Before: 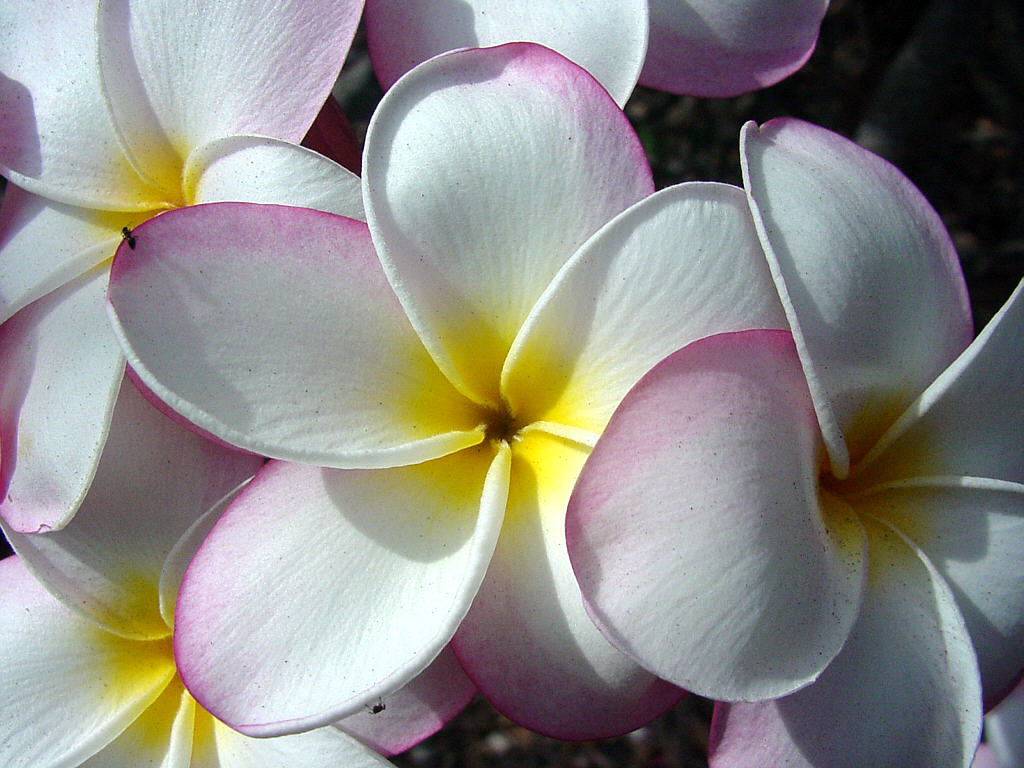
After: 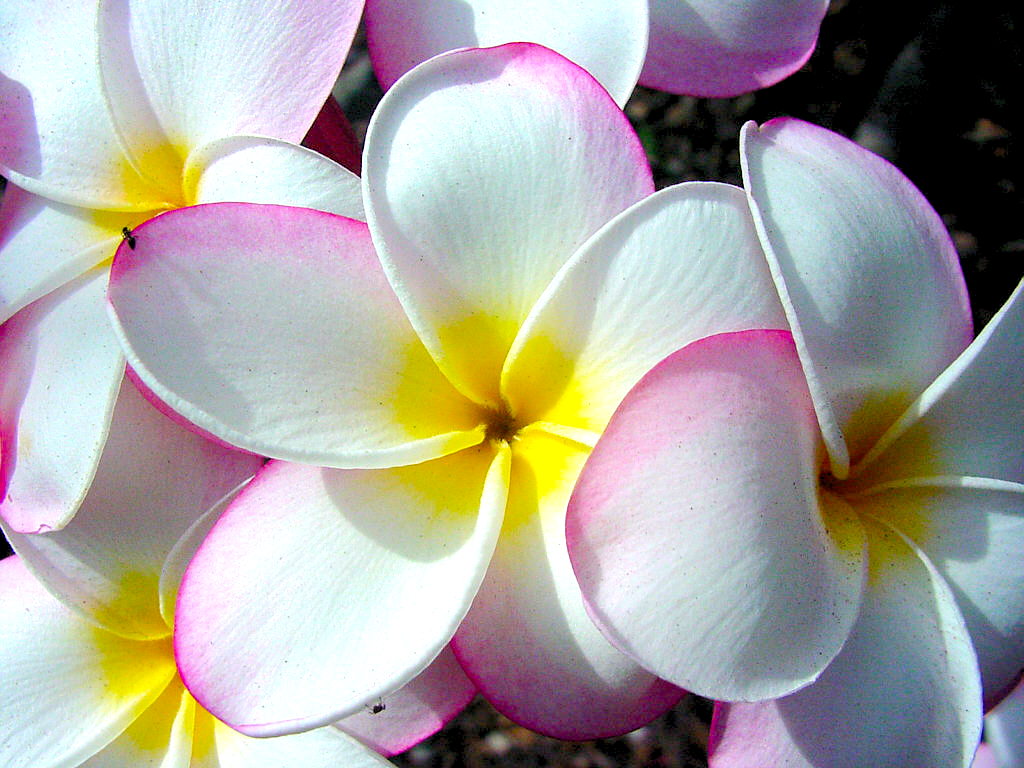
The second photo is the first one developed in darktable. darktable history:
color balance rgb: perceptual saturation grading › global saturation 30%, global vibrance 20%
levels: black 3.83%, white 90.64%, levels [0.044, 0.416, 0.908]
